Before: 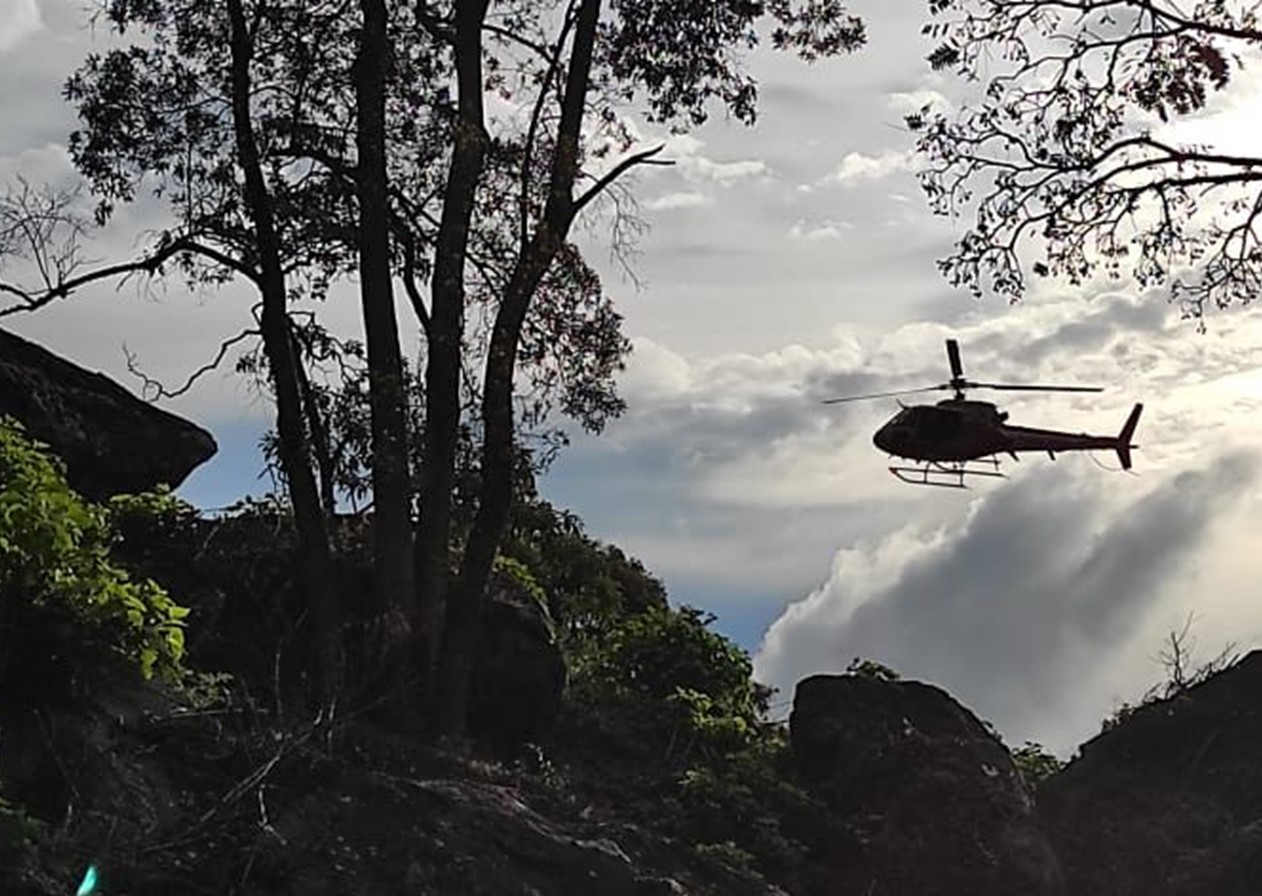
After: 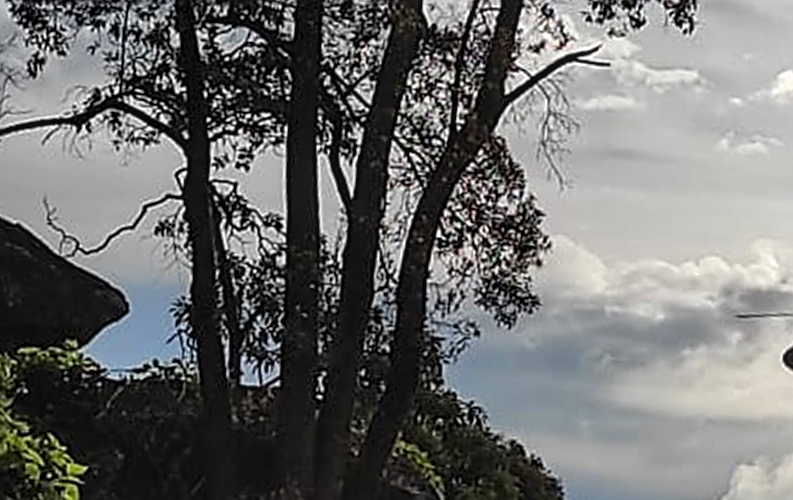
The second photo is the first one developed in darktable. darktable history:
local contrast: on, module defaults
color balance: on, module defaults
sharpen: on, module defaults
crop and rotate: angle -4.99°, left 2.122%, top 6.945%, right 27.566%, bottom 30.519%
